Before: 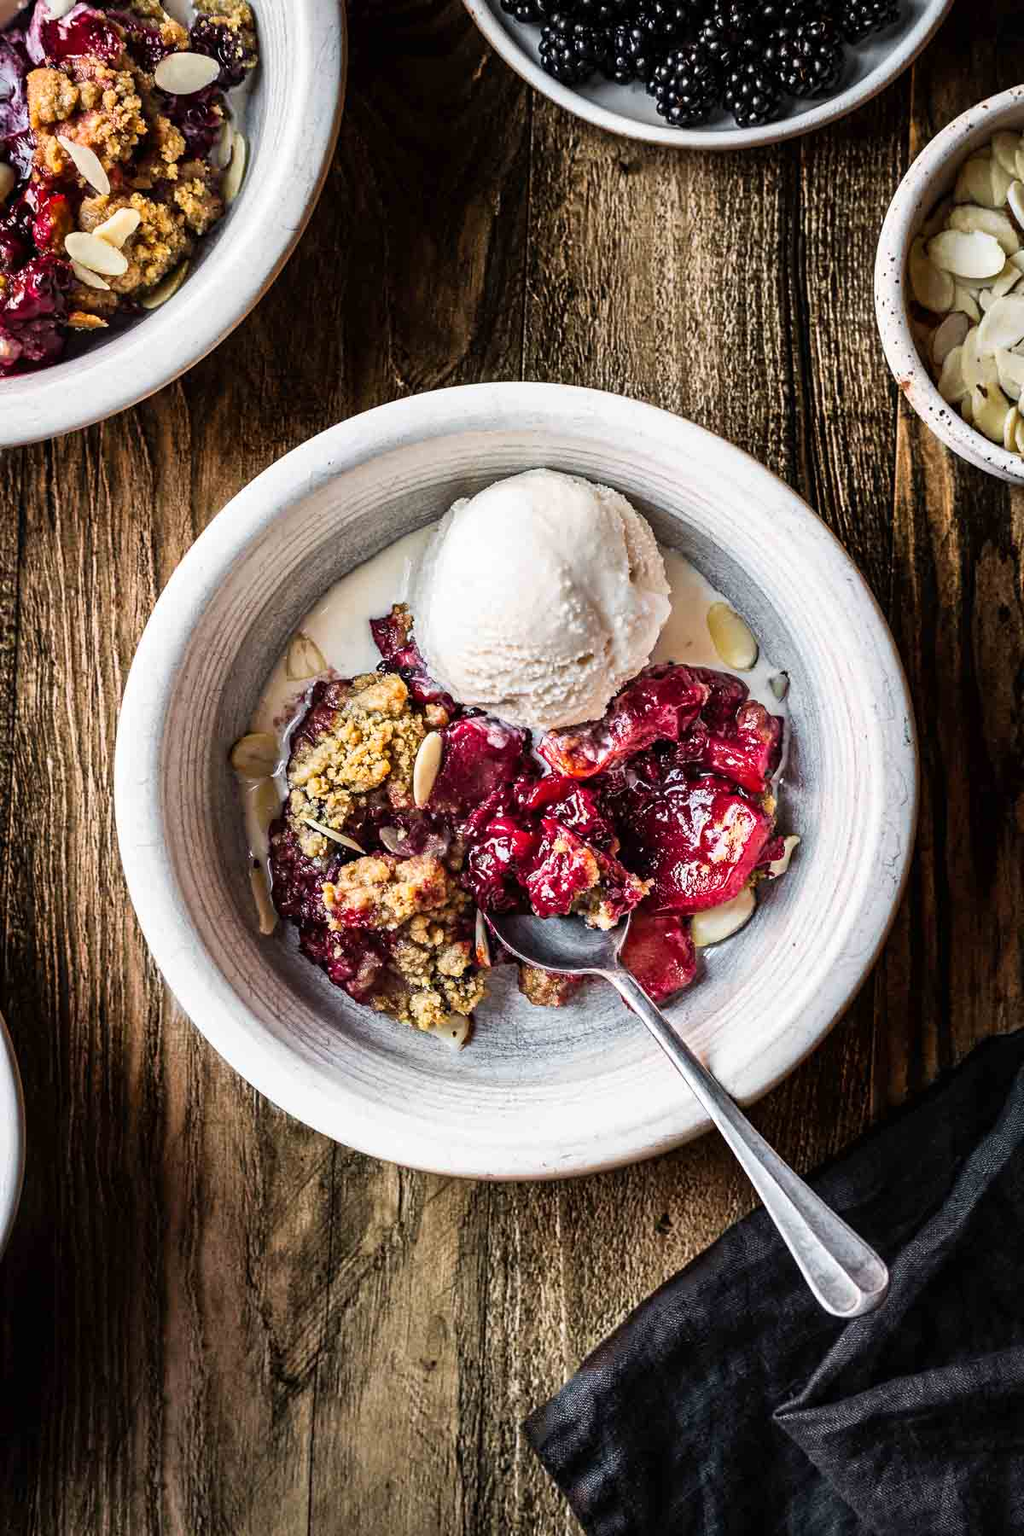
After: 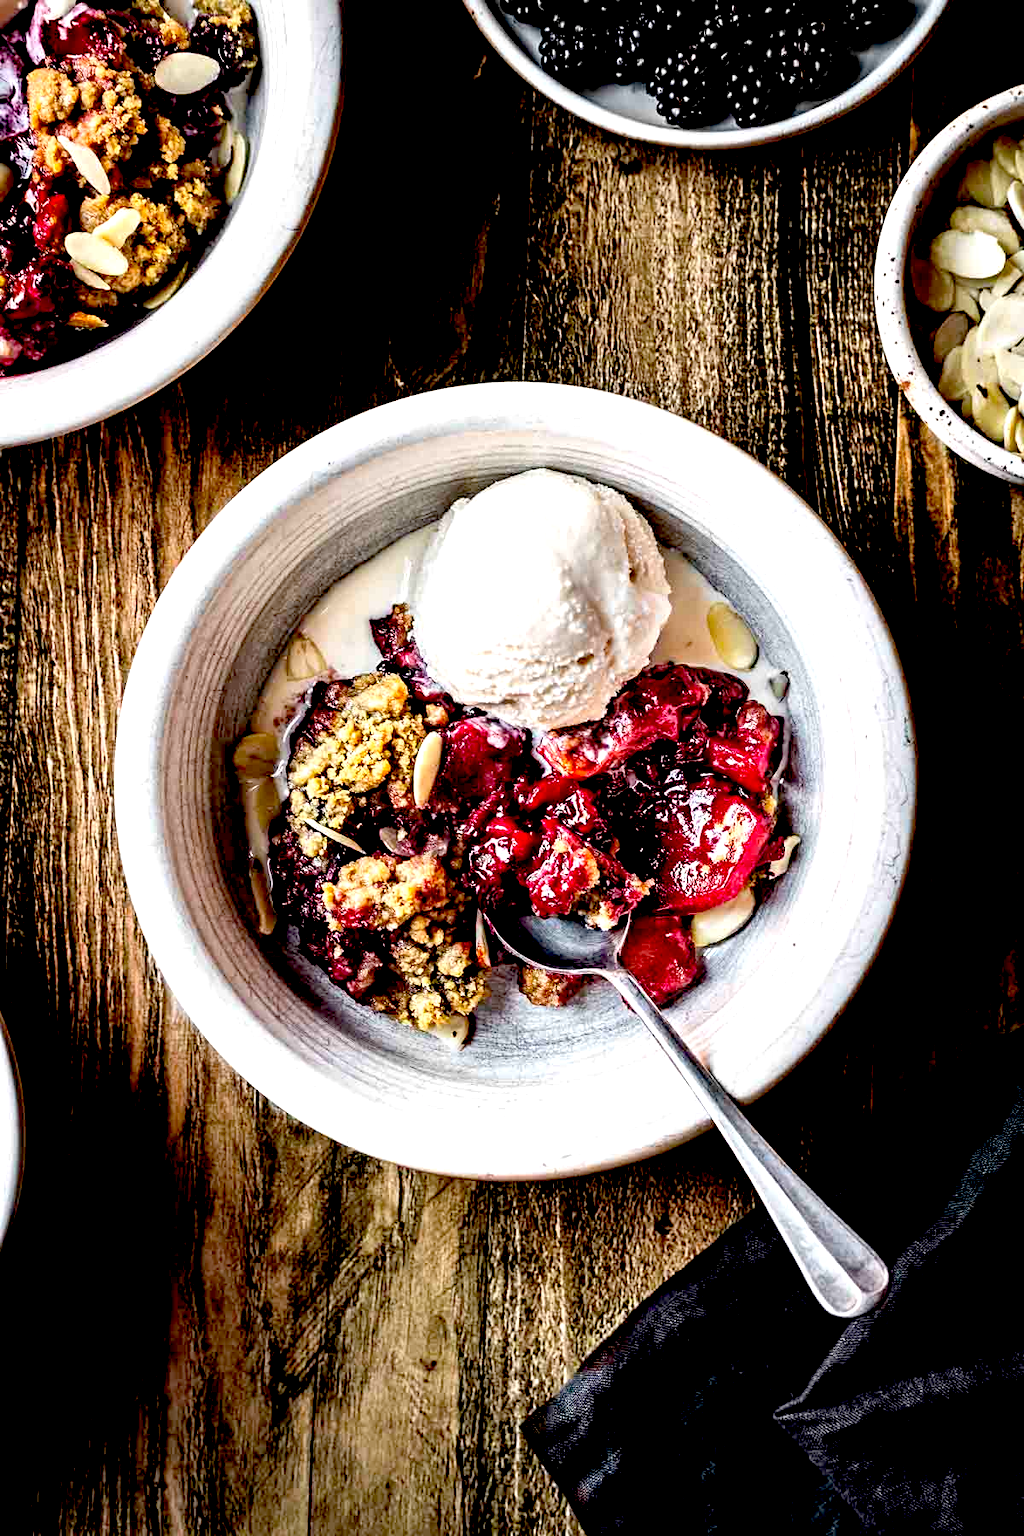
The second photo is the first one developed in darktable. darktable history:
exposure: black level correction 0.04, exposure 0.5 EV, compensate highlight preservation false
